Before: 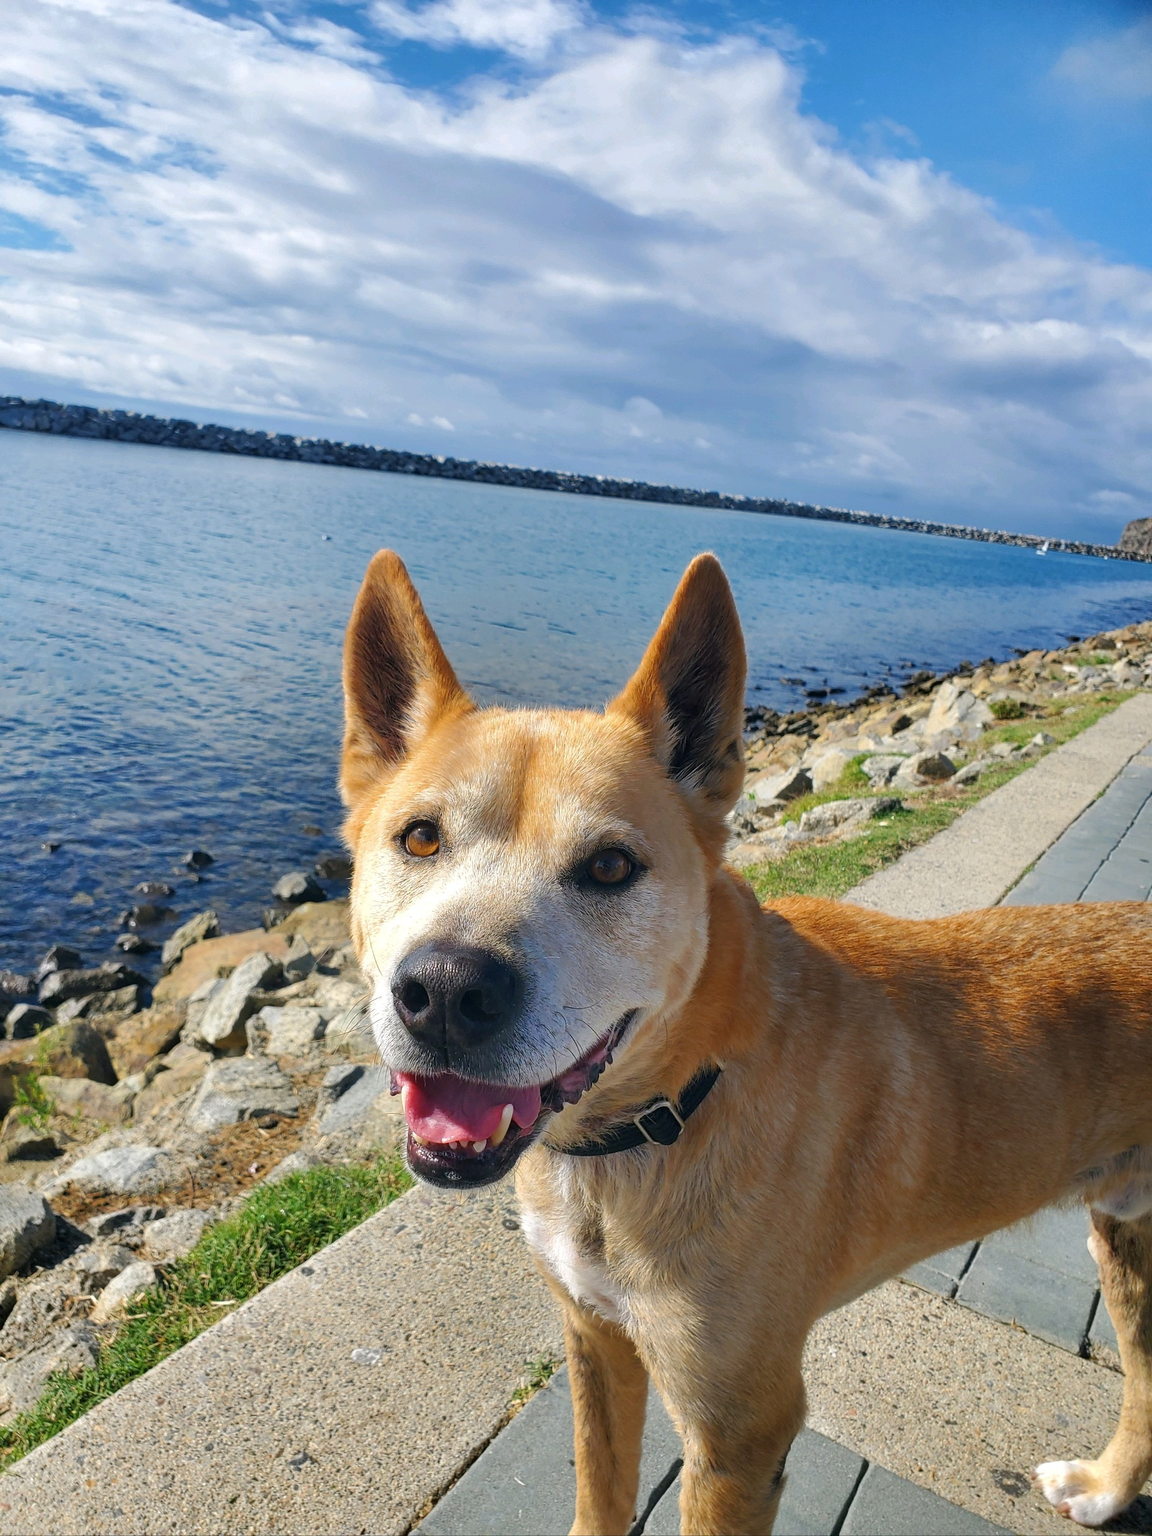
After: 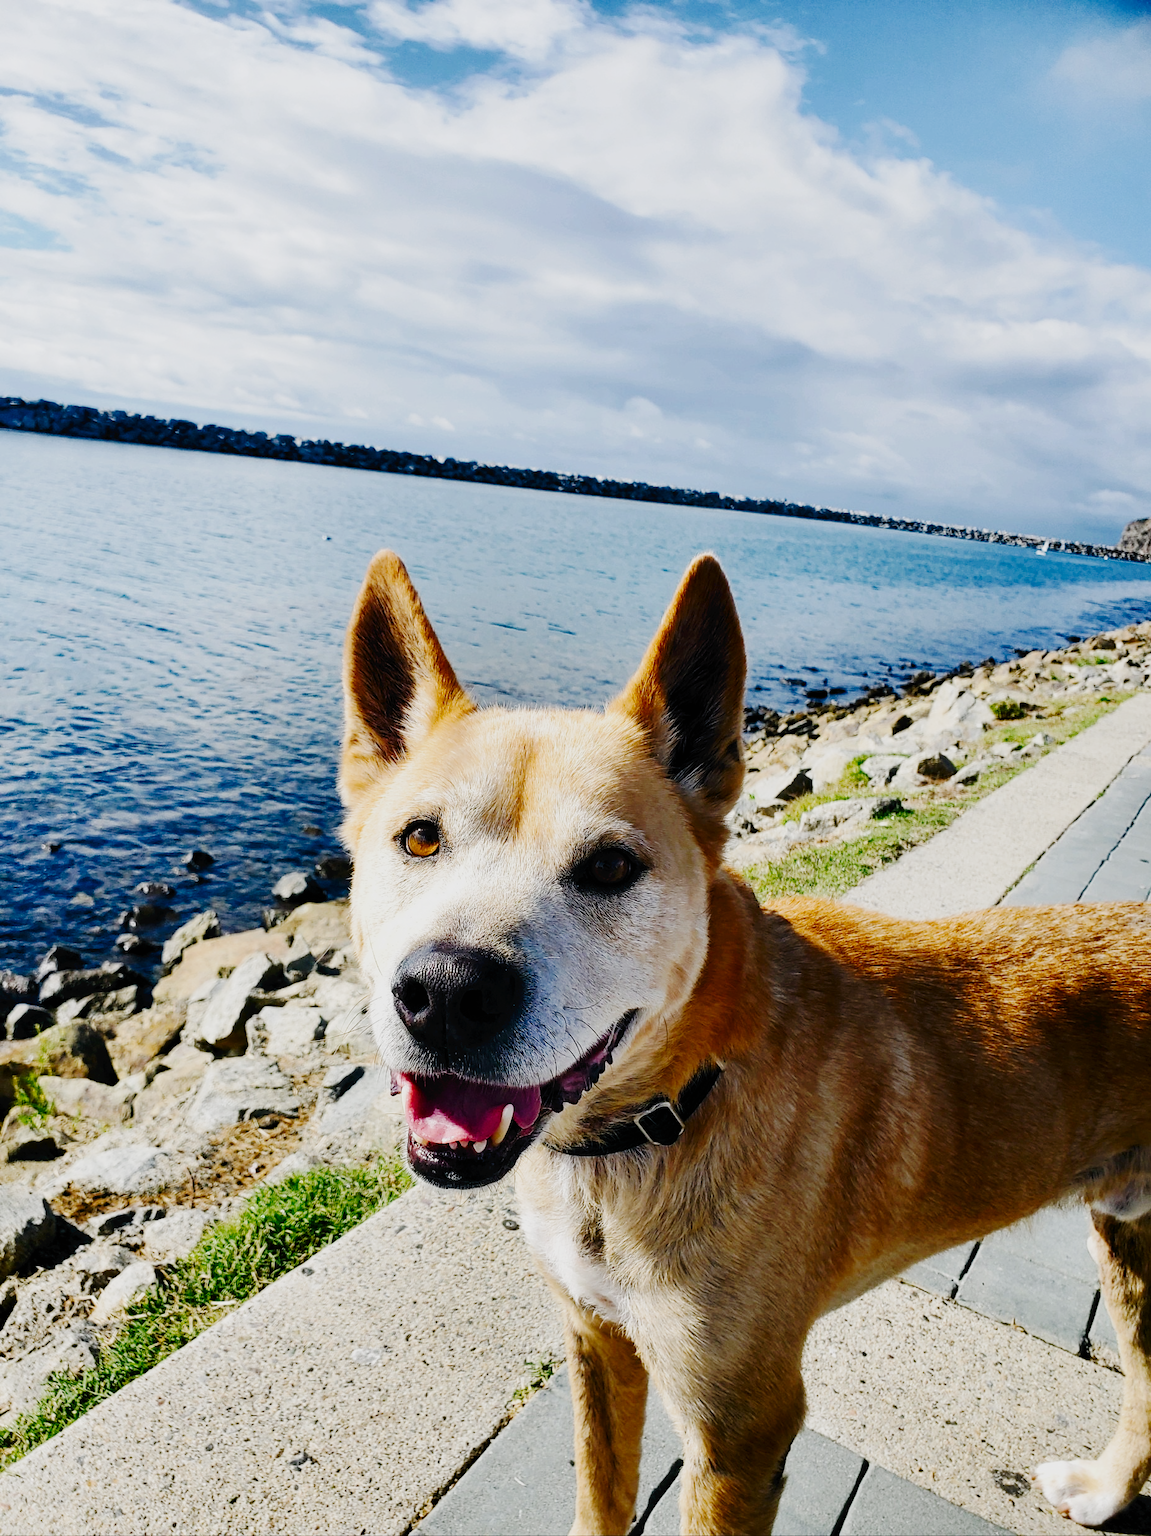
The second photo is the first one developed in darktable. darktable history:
tone curve: curves: ch0 [(0, 0) (0.003, 0.02) (0.011, 0.023) (0.025, 0.028) (0.044, 0.045) (0.069, 0.063) (0.1, 0.09) (0.136, 0.122) (0.177, 0.166) (0.224, 0.223) (0.277, 0.297) (0.335, 0.384) (0.399, 0.461) (0.468, 0.549) (0.543, 0.632) (0.623, 0.705) (0.709, 0.772) (0.801, 0.844) (0.898, 0.91) (1, 1)], preserve colors none
filmic rgb: black relative exposure -4.89 EV, white relative exposure 4.04 EV, threshold 5.96 EV, hardness 2.81, add noise in highlights 0.001, preserve chrominance no, color science v3 (2019), use custom middle-gray values true, contrast in highlights soft, enable highlight reconstruction true
contrast brightness saturation: contrast 0.276
